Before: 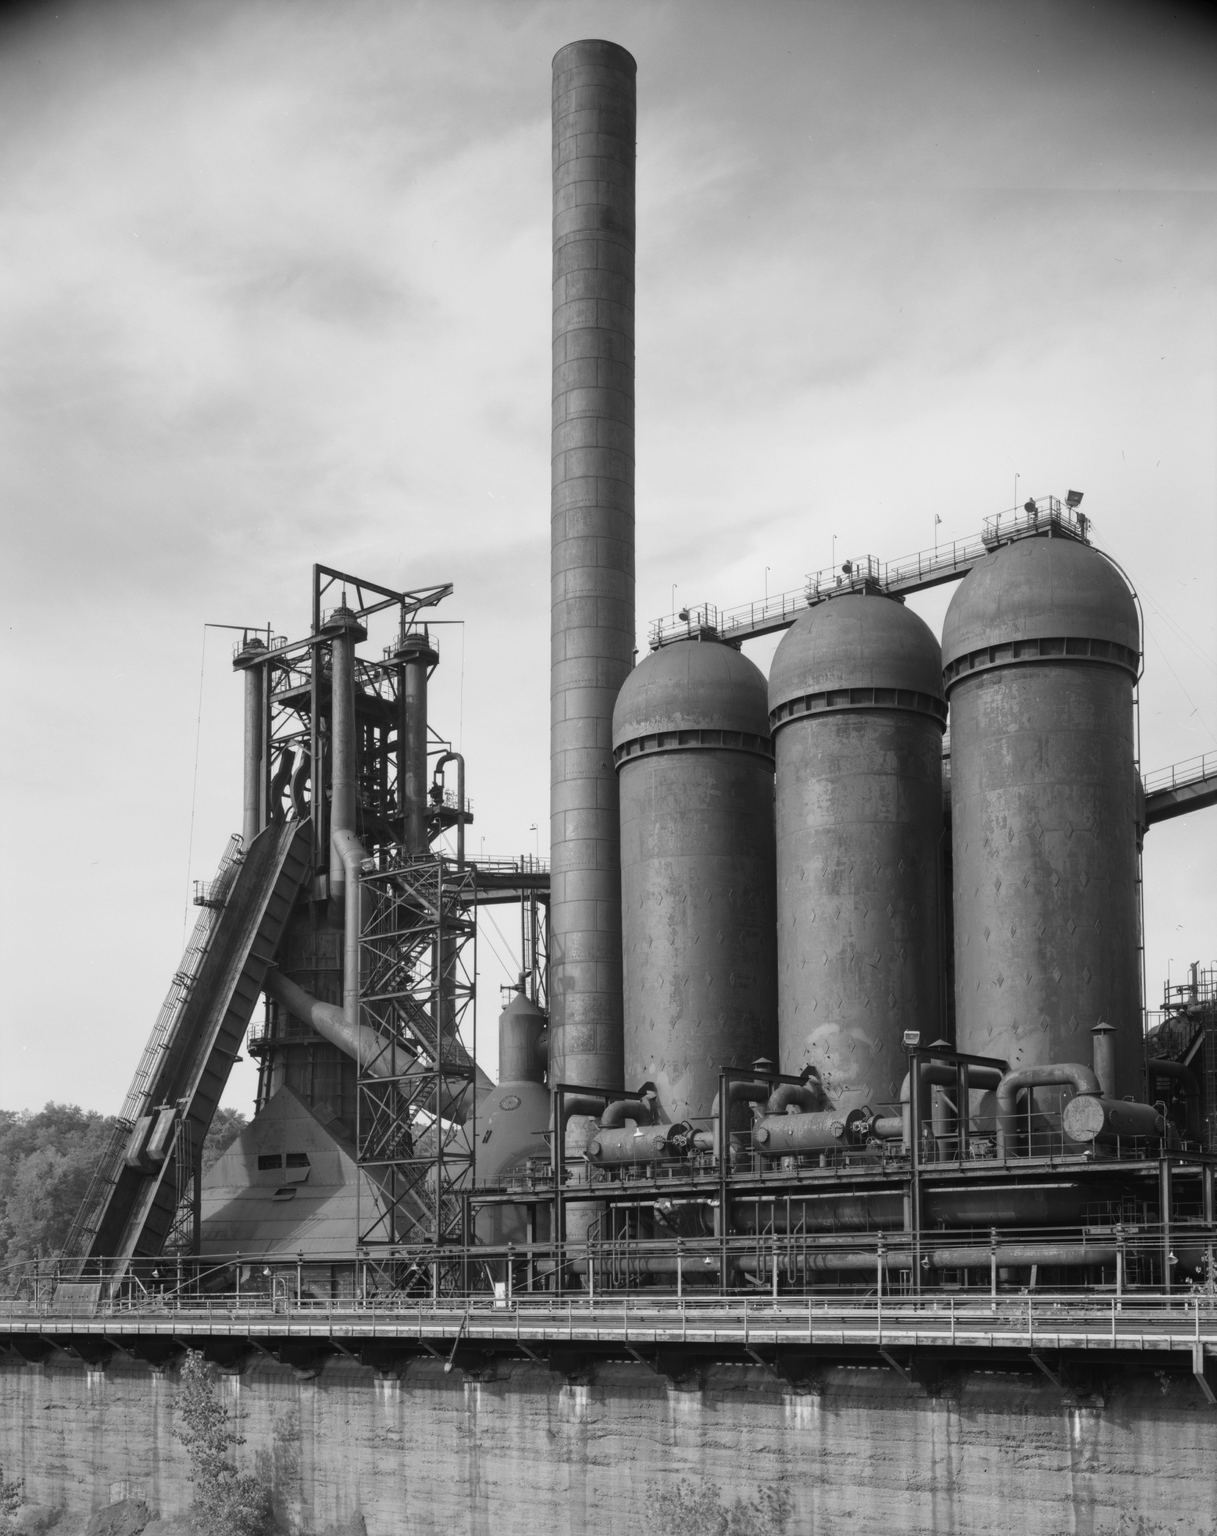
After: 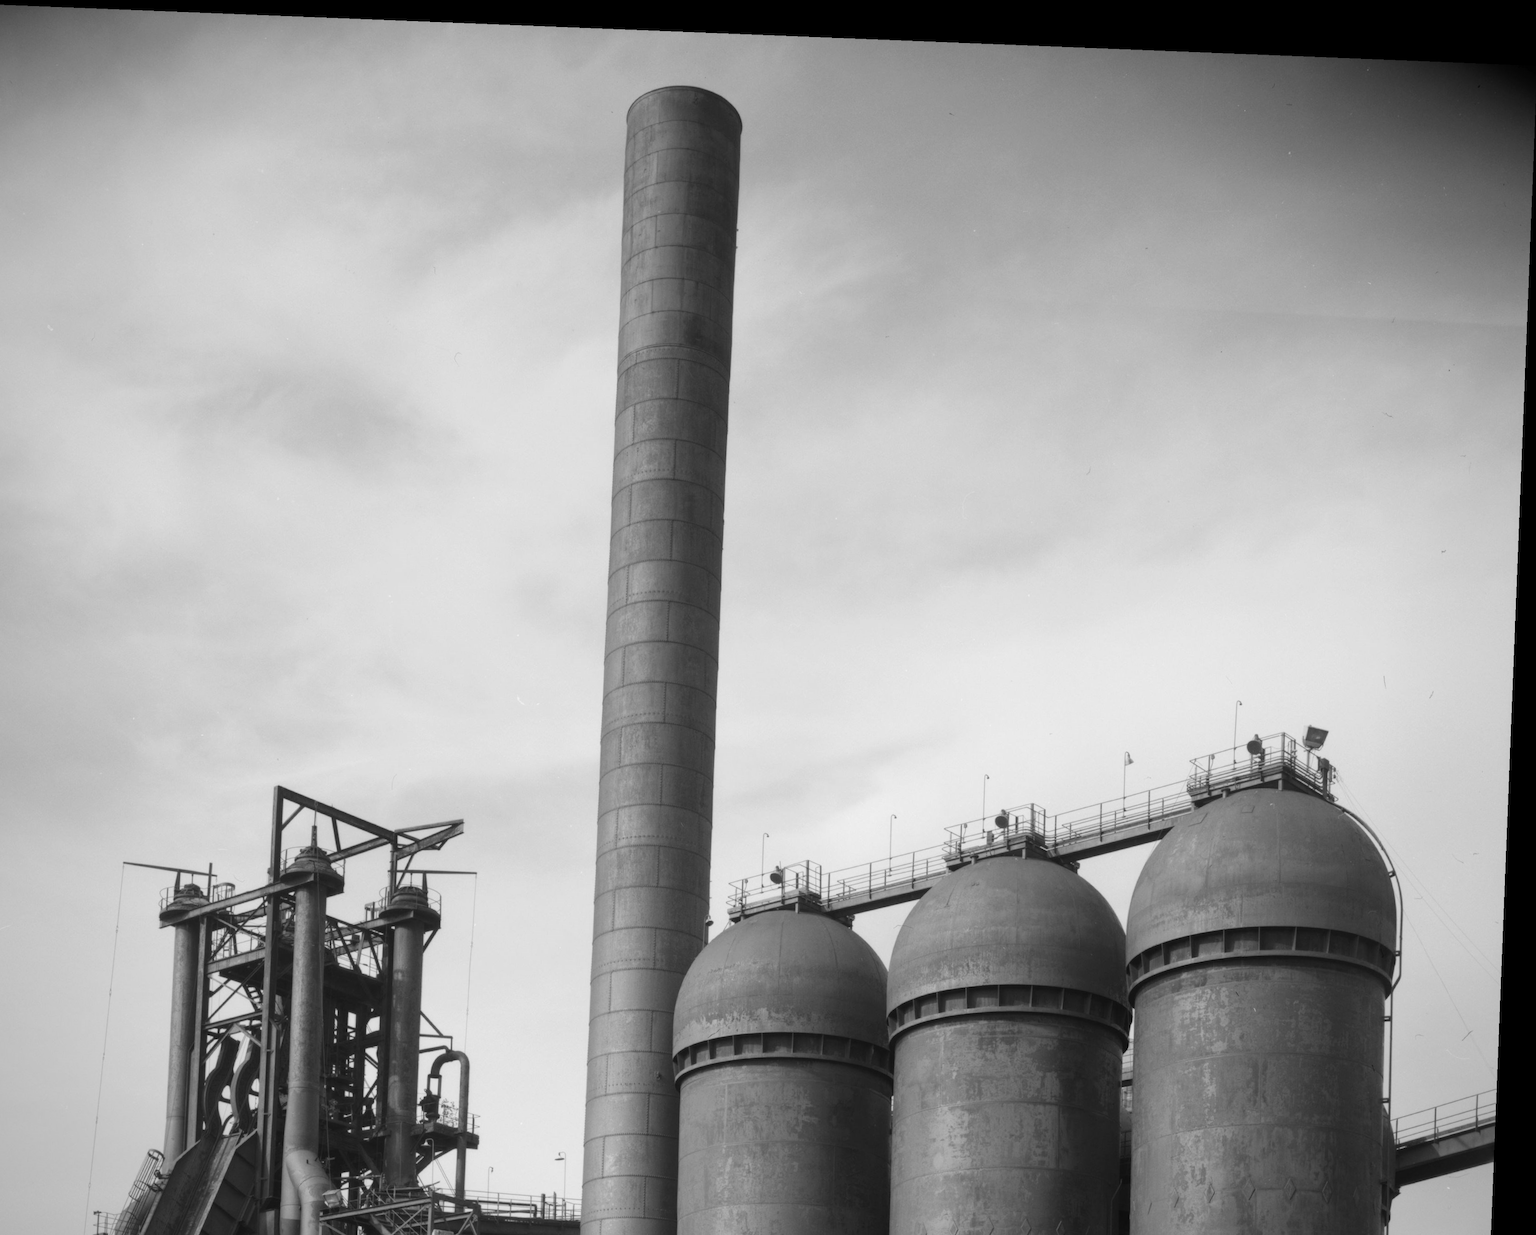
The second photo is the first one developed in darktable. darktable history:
vignetting: fall-off radius 60.92%
crop and rotate: left 11.812%, bottom 42.776%
rotate and perspective: rotation 2.27°, automatic cropping off
